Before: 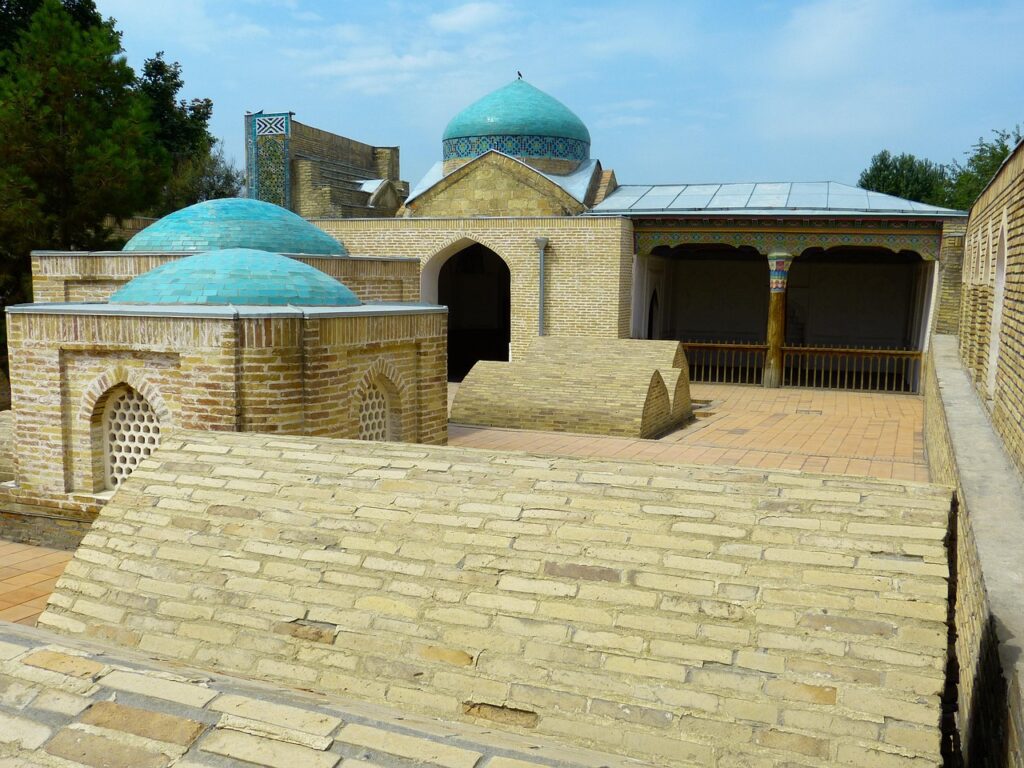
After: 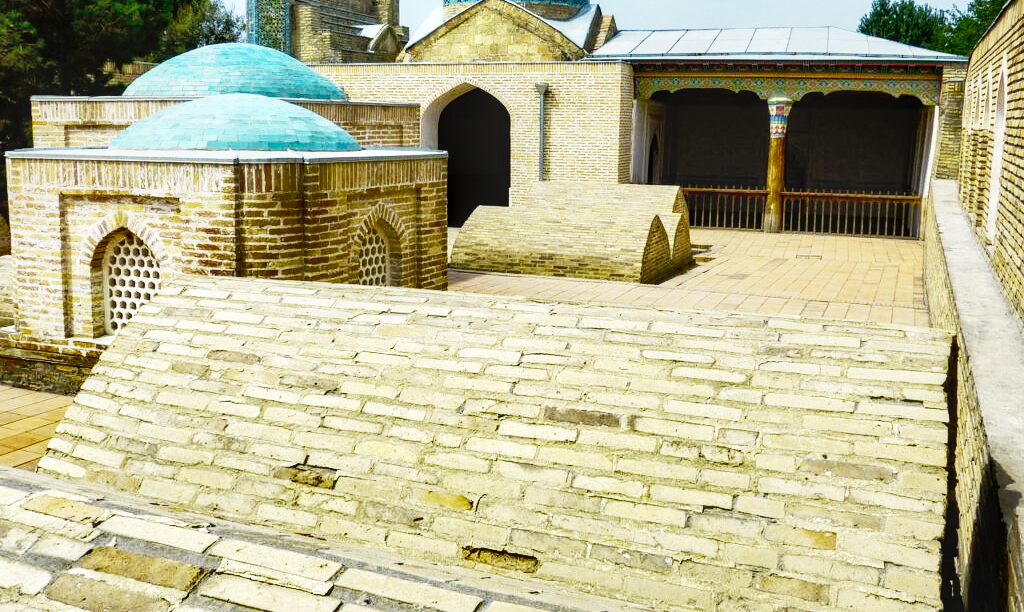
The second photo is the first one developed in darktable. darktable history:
tone equalizer: on, module defaults
local contrast: detail 130%
shadows and highlights: radius 109.6, shadows 45.02, highlights -67.25, low approximation 0.01, soften with gaussian
crop and rotate: top 20.209%
base curve: curves: ch0 [(0, 0) (0.012, 0.01) (0.073, 0.168) (0.31, 0.711) (0.645, 0.957) (1, 1)], preserve colors none
